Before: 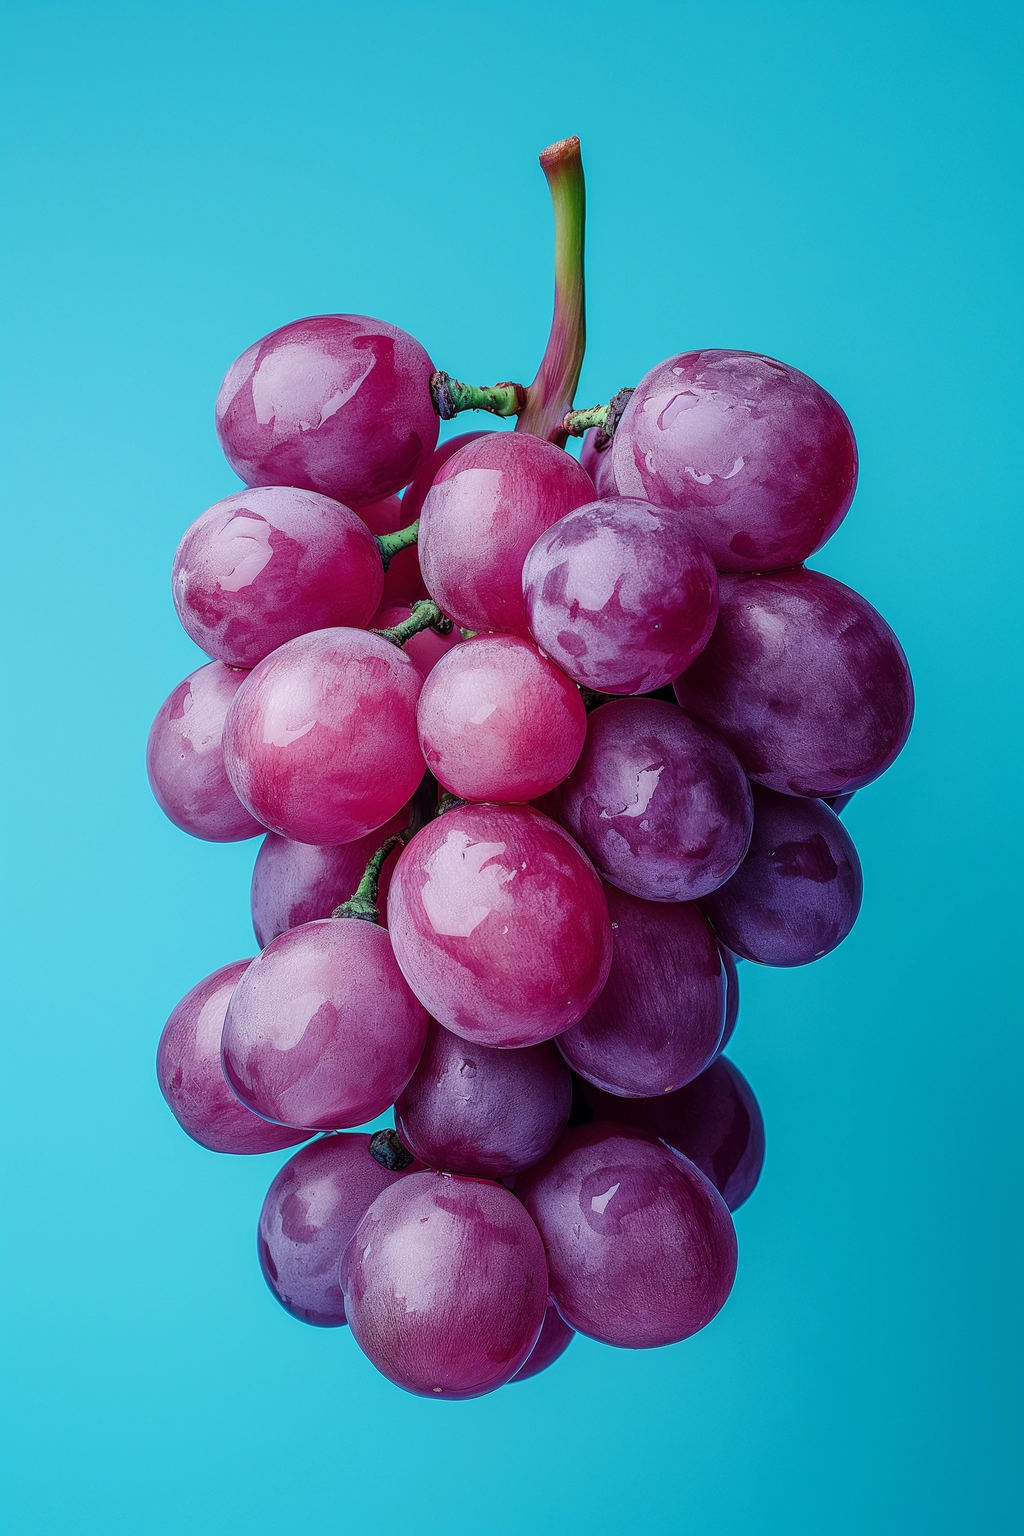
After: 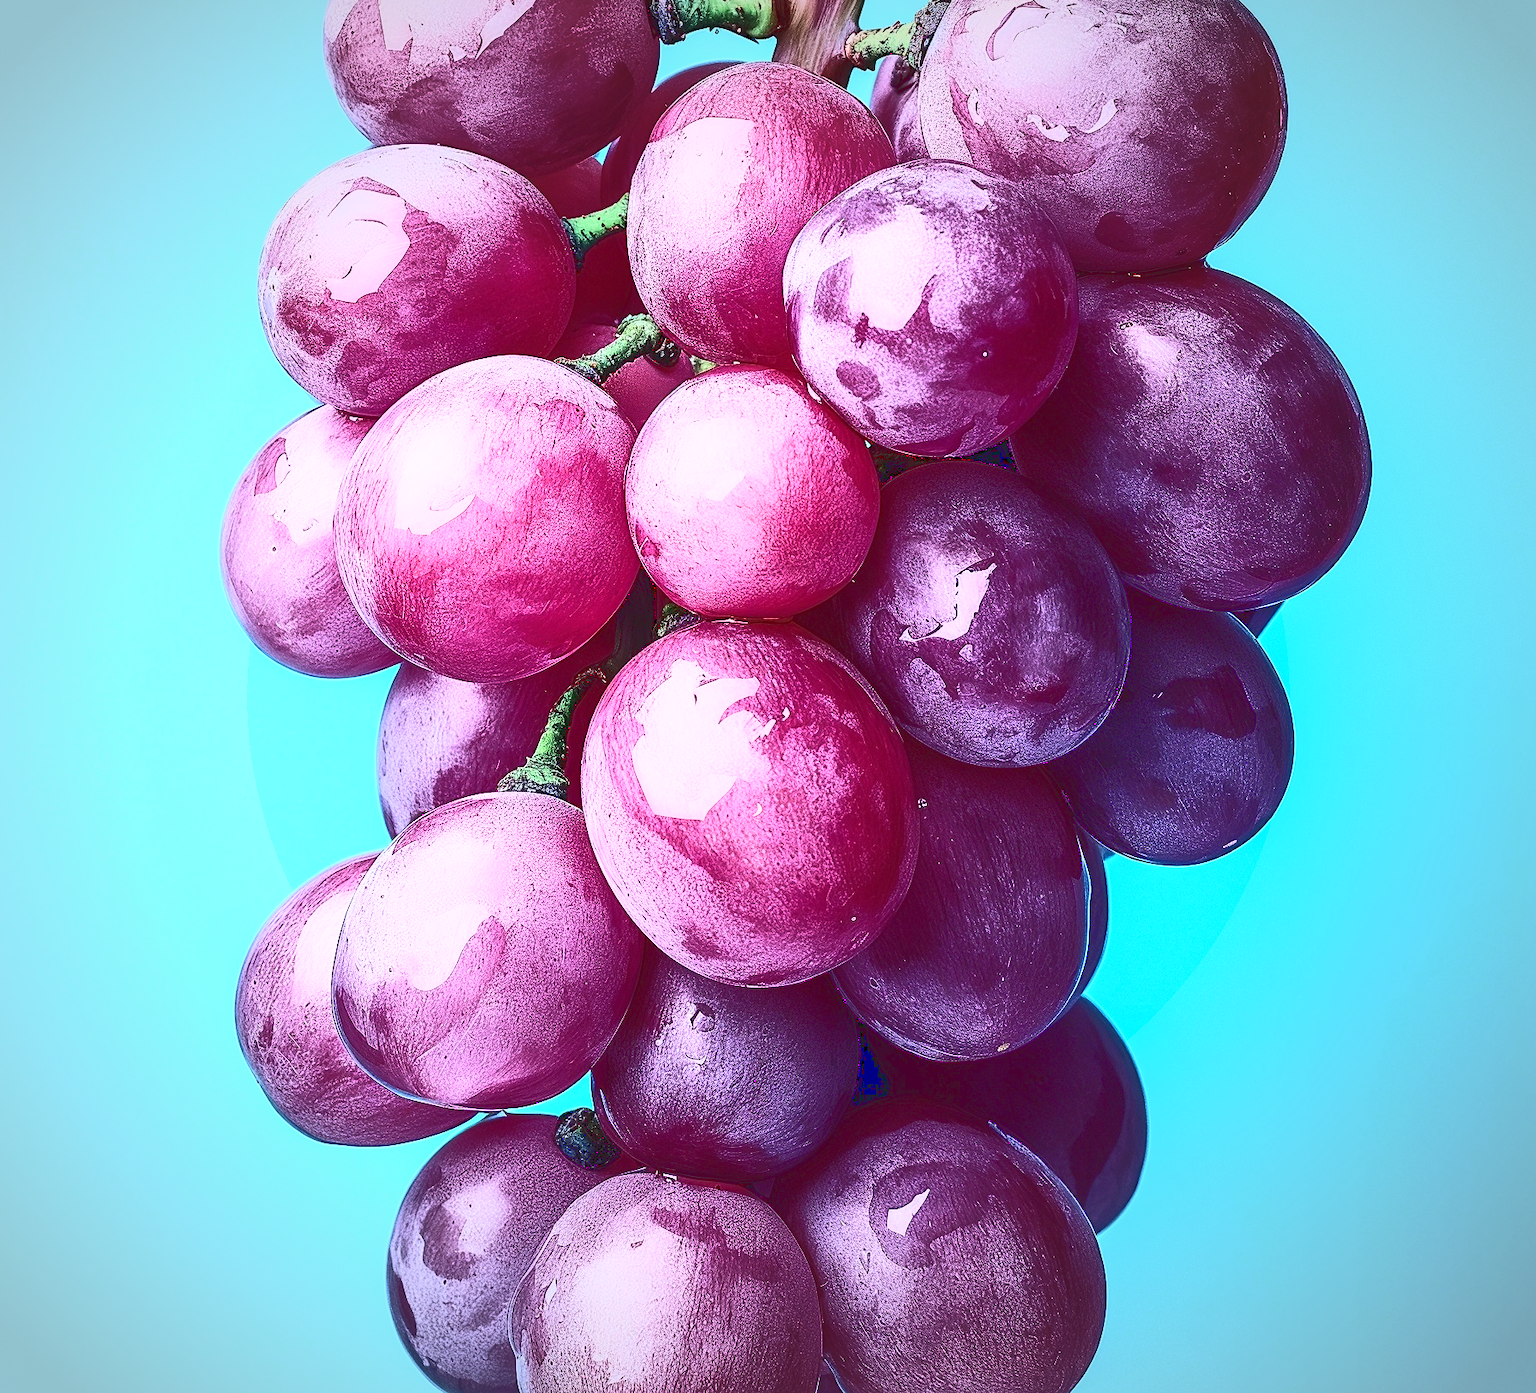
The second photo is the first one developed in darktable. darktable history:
sharpen: amount 0.218
vignetting: fall-off start 67.88%, fall-off radius 66.87%, automatic ratio true, unbound false
base curve: curves: ch0 [(0, 0.015) (0.085, 0.116) (0.134, 0.298) (0.19, 0.545) (0.296, 0.764) (0.599, 0.982) (1, 1)]
crop and rotate: top 25.441%, bottom 14.041%
